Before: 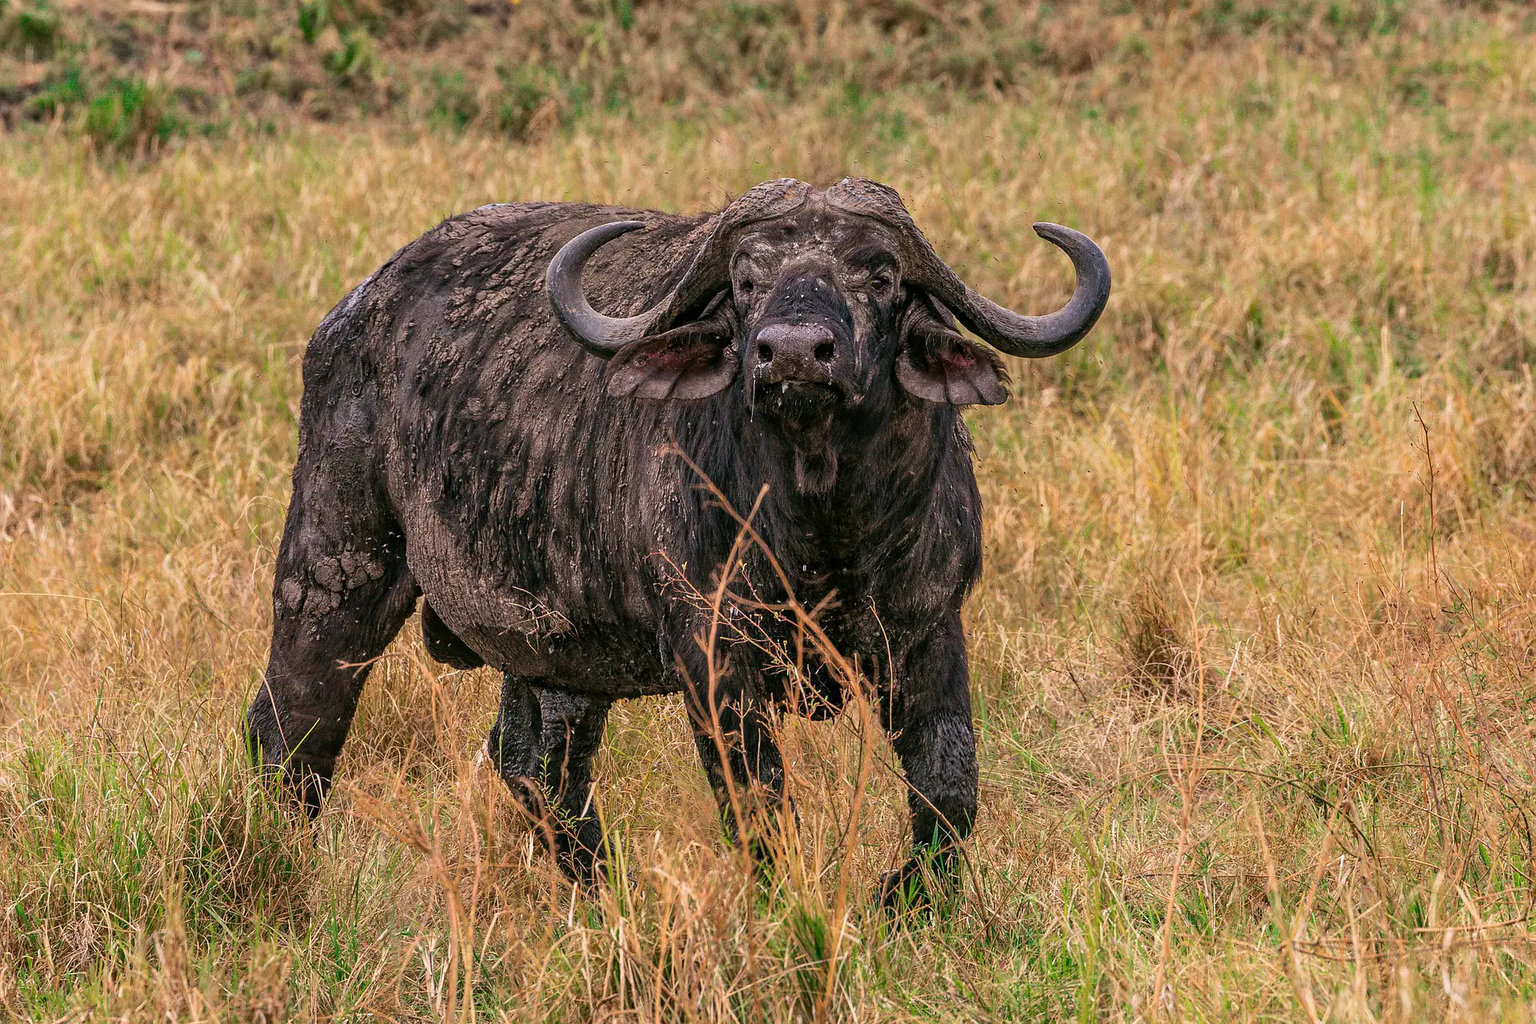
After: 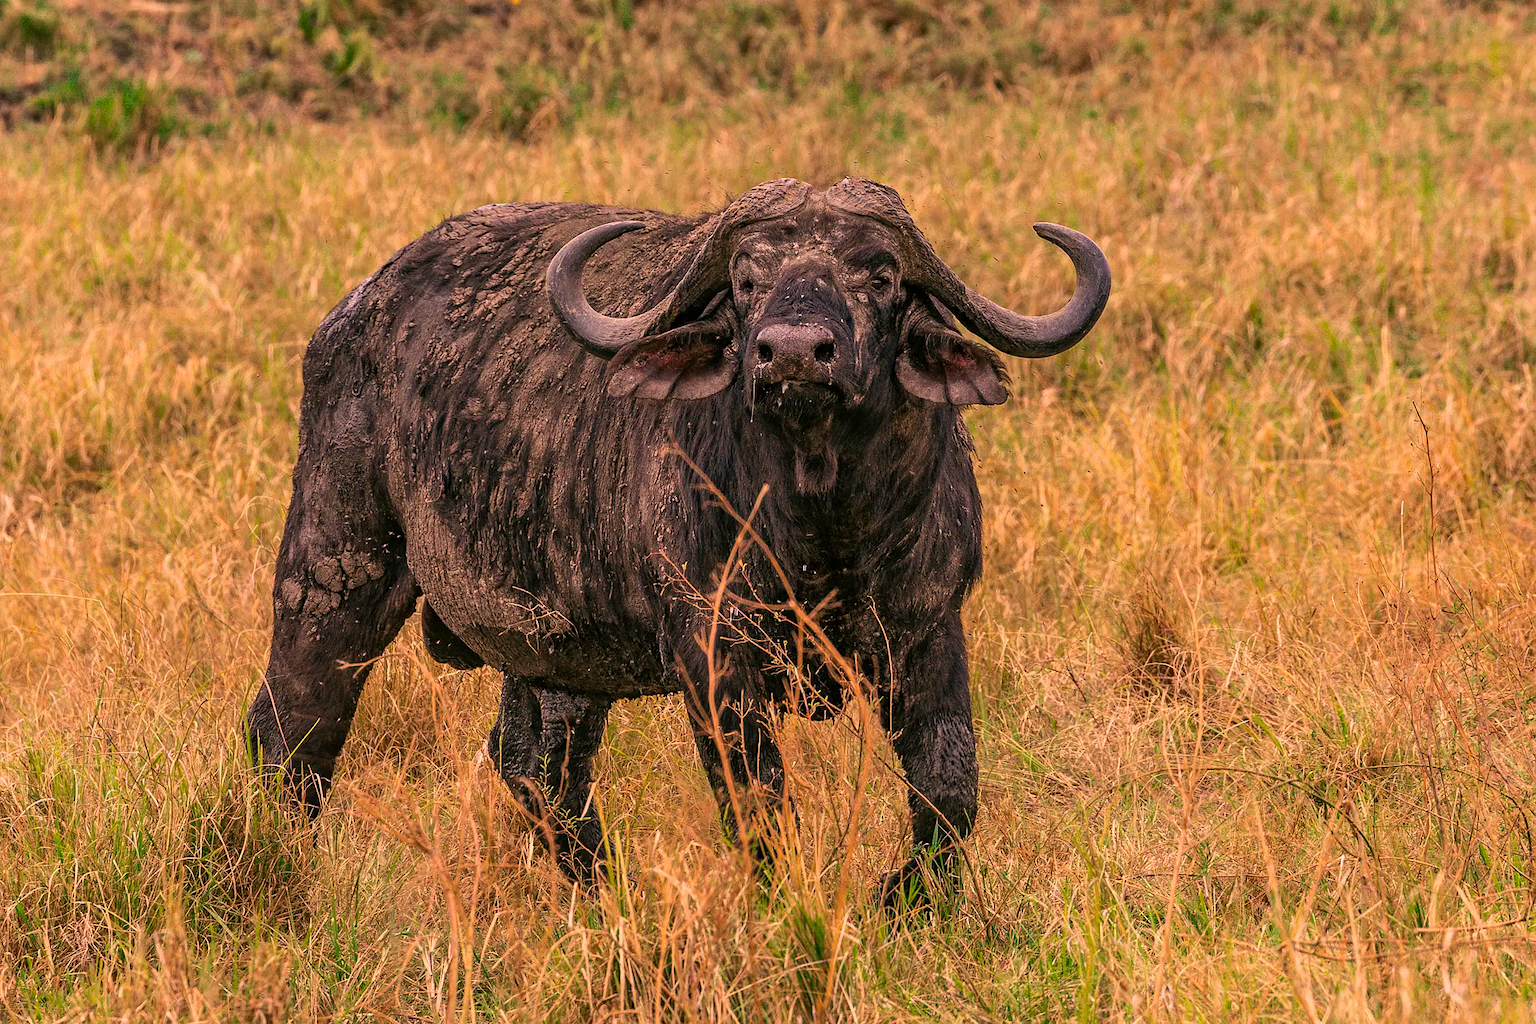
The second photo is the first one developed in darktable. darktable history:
color correction: highlights a* 17.76, highlights b* 18.93
